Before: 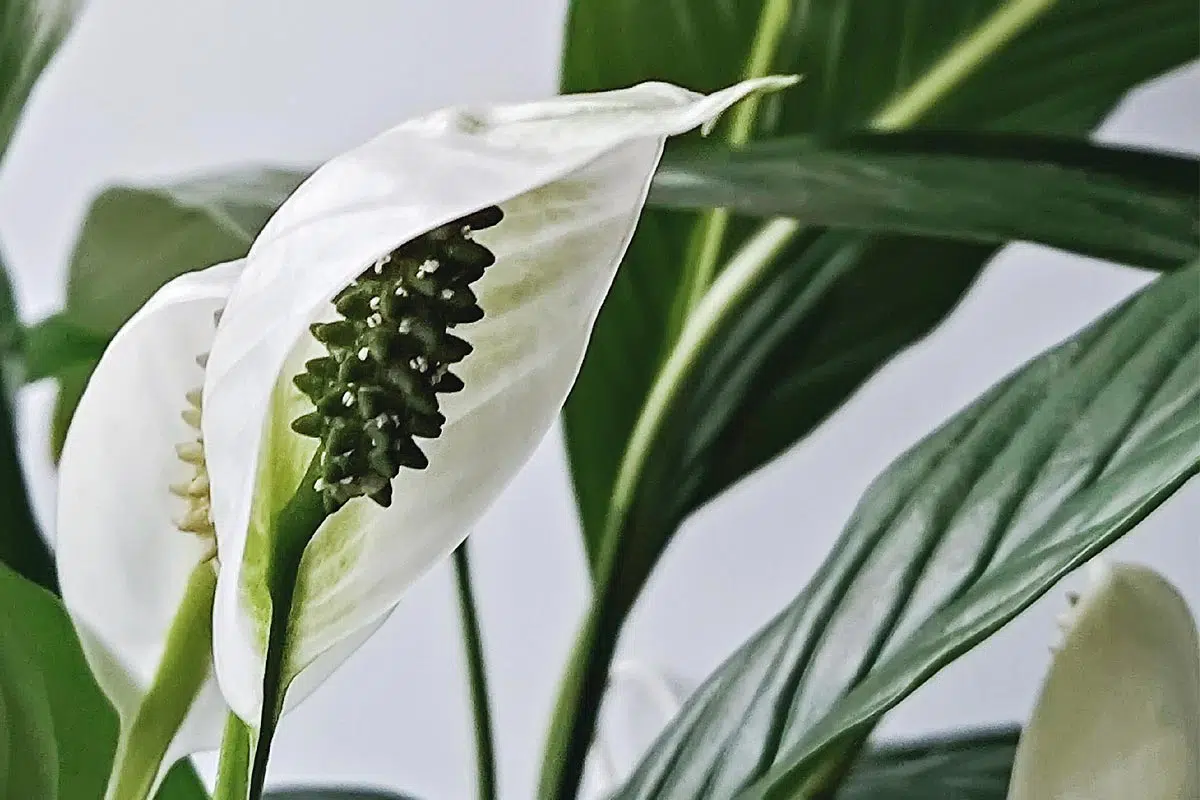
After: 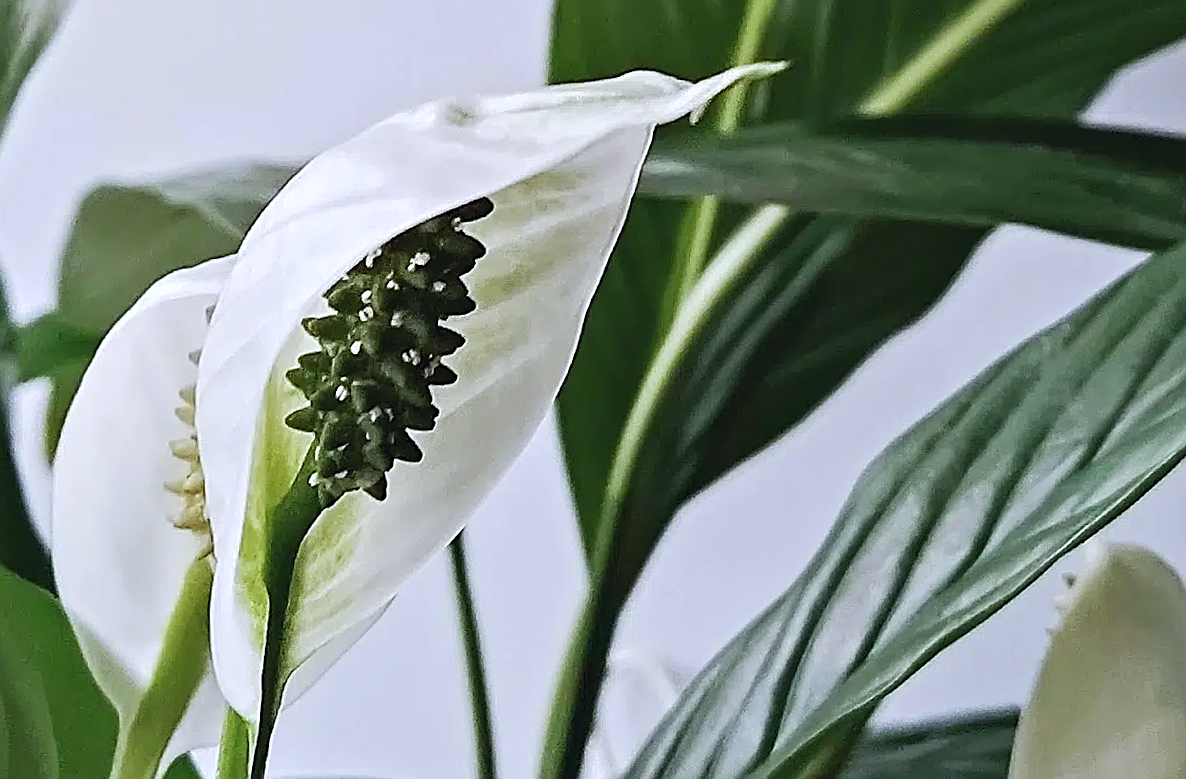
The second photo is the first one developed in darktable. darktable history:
rotate and perspective: rotation -1°, crop left 0.011, crop right 0.989, crop top 0.025, crop bottom 0.975
white balance: red 0.984, blue 1.059
sharpen: on, module defaults
